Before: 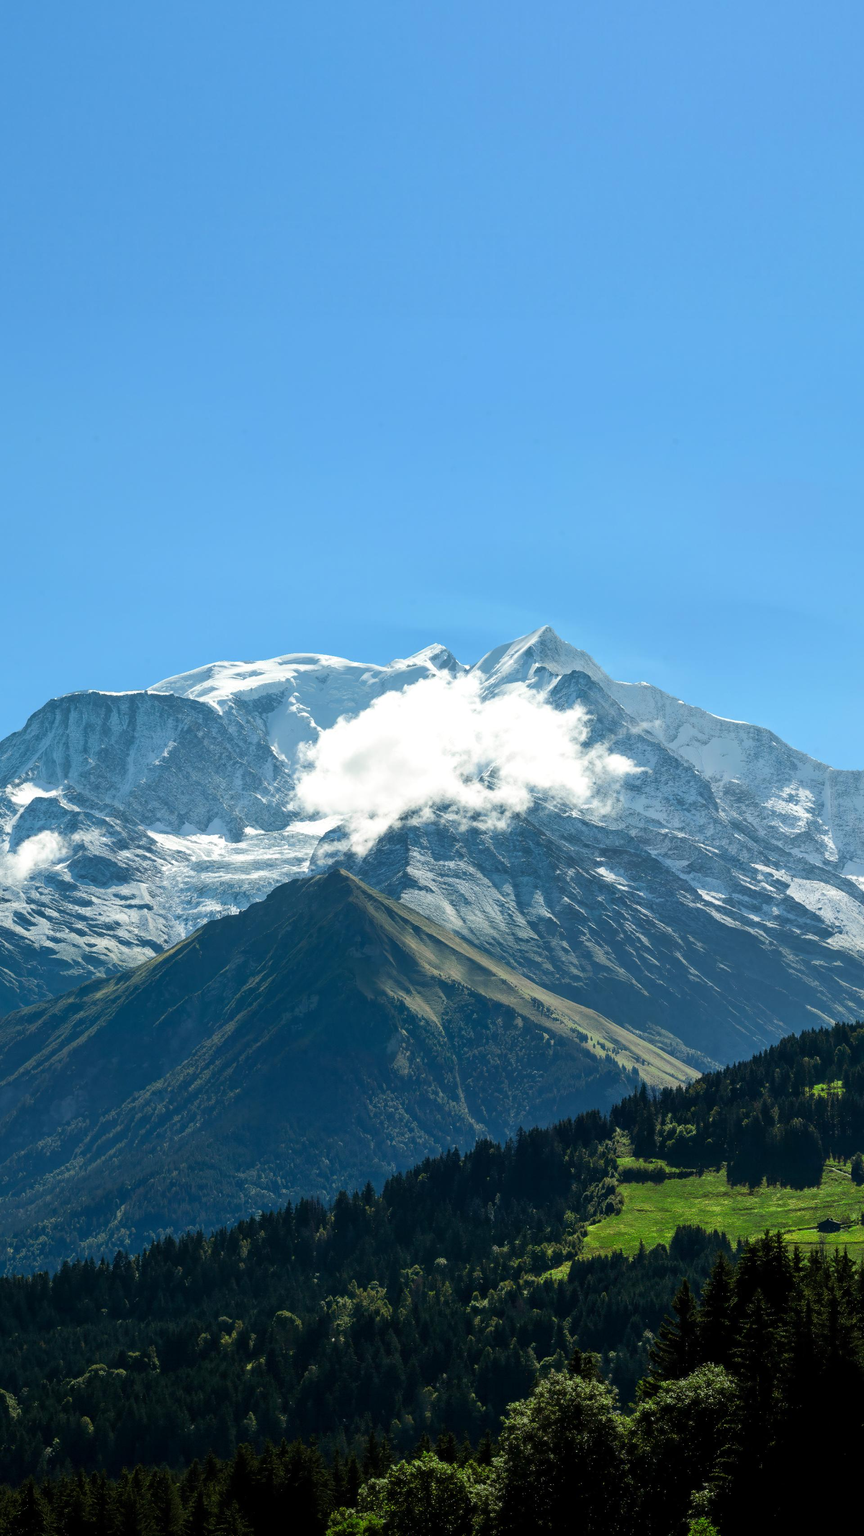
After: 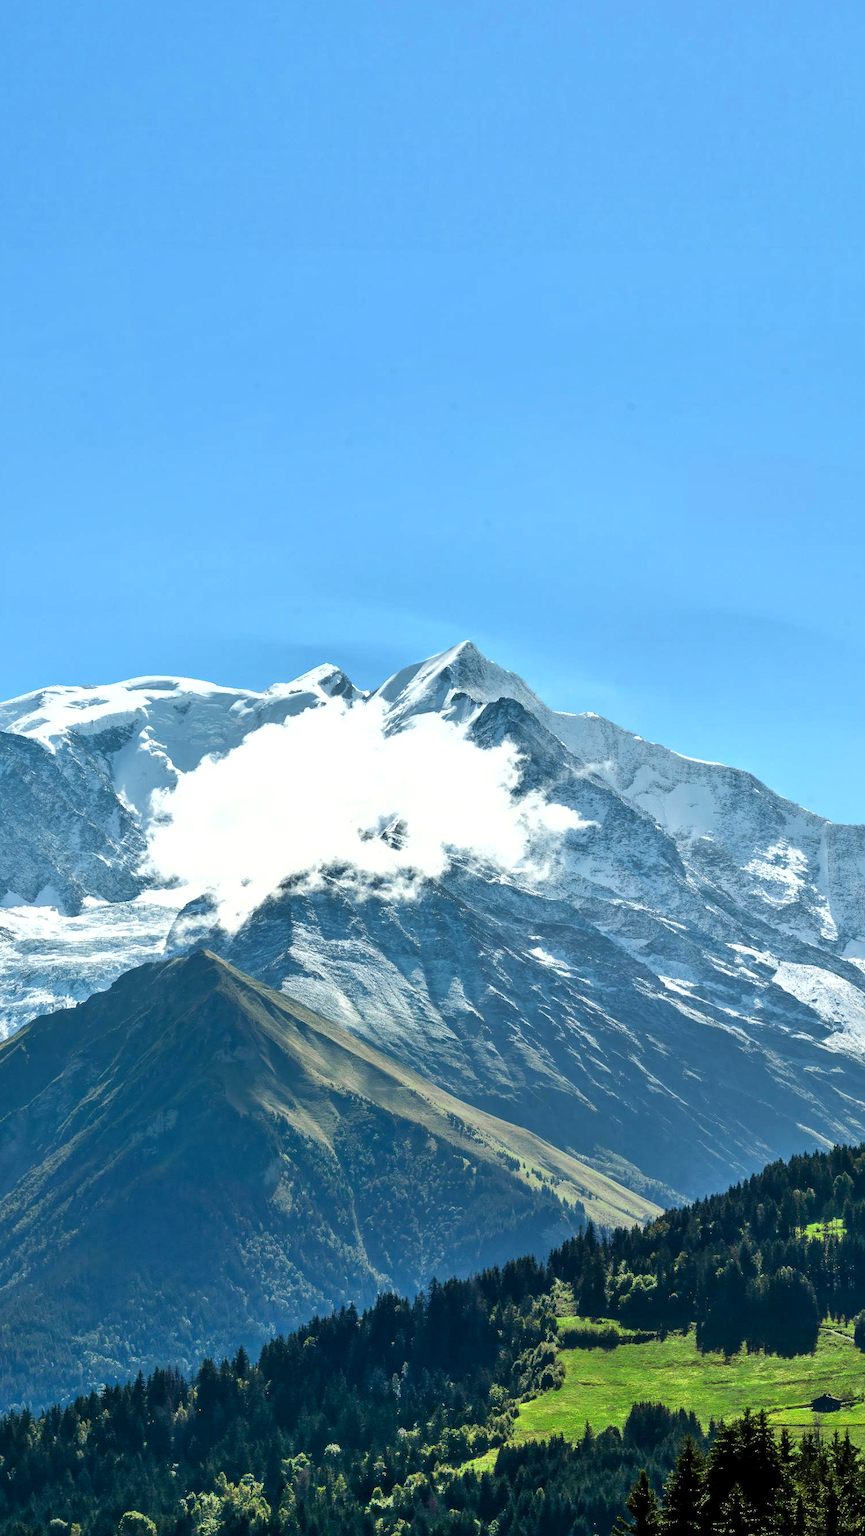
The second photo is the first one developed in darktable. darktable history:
exposure: black level correction 0.001, exposure 0.5 EV, compensate exposure bias true, compensate highlight preservation false
shadows and highlights: highlights color adjustment 0%, low approximation 0.01, soften with gaussian
crop and rotate: left 20.74%, top 7.912%, right 0.375%, bottom 13.378%
